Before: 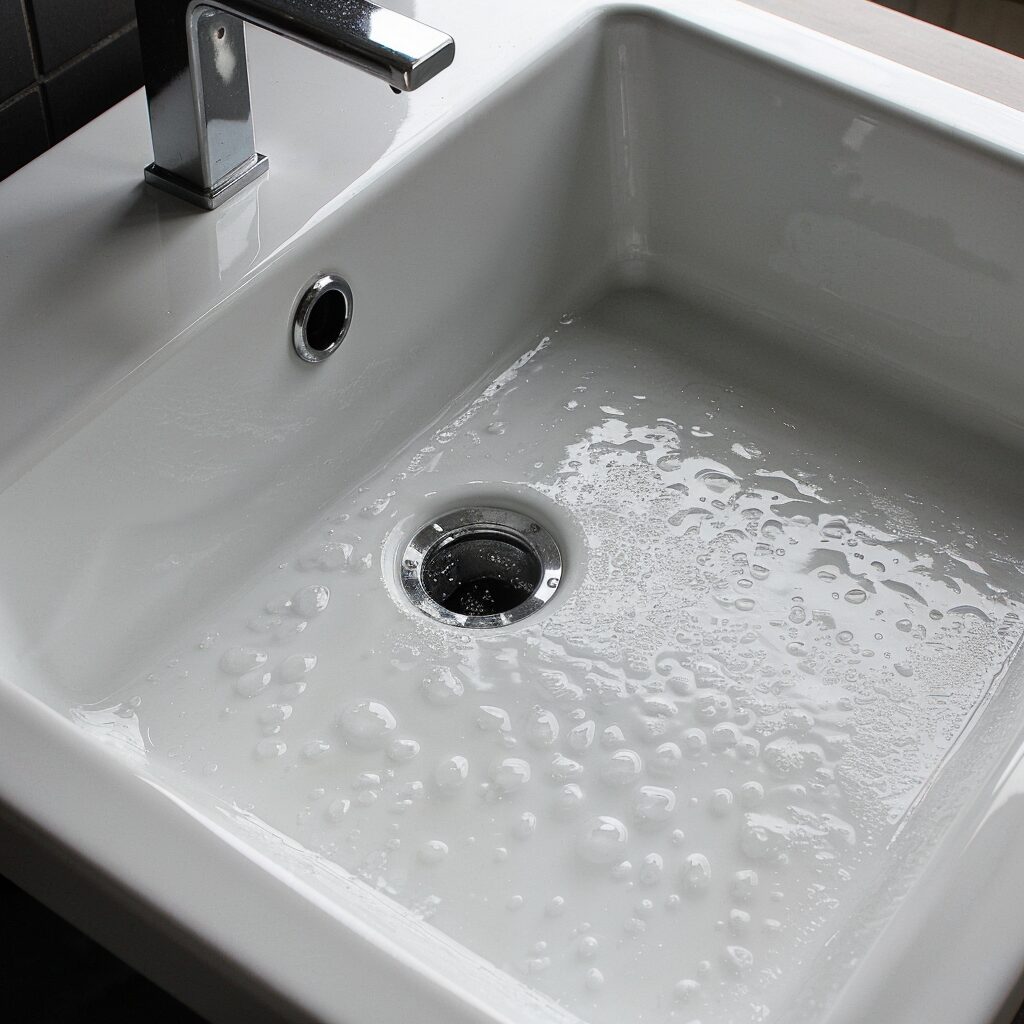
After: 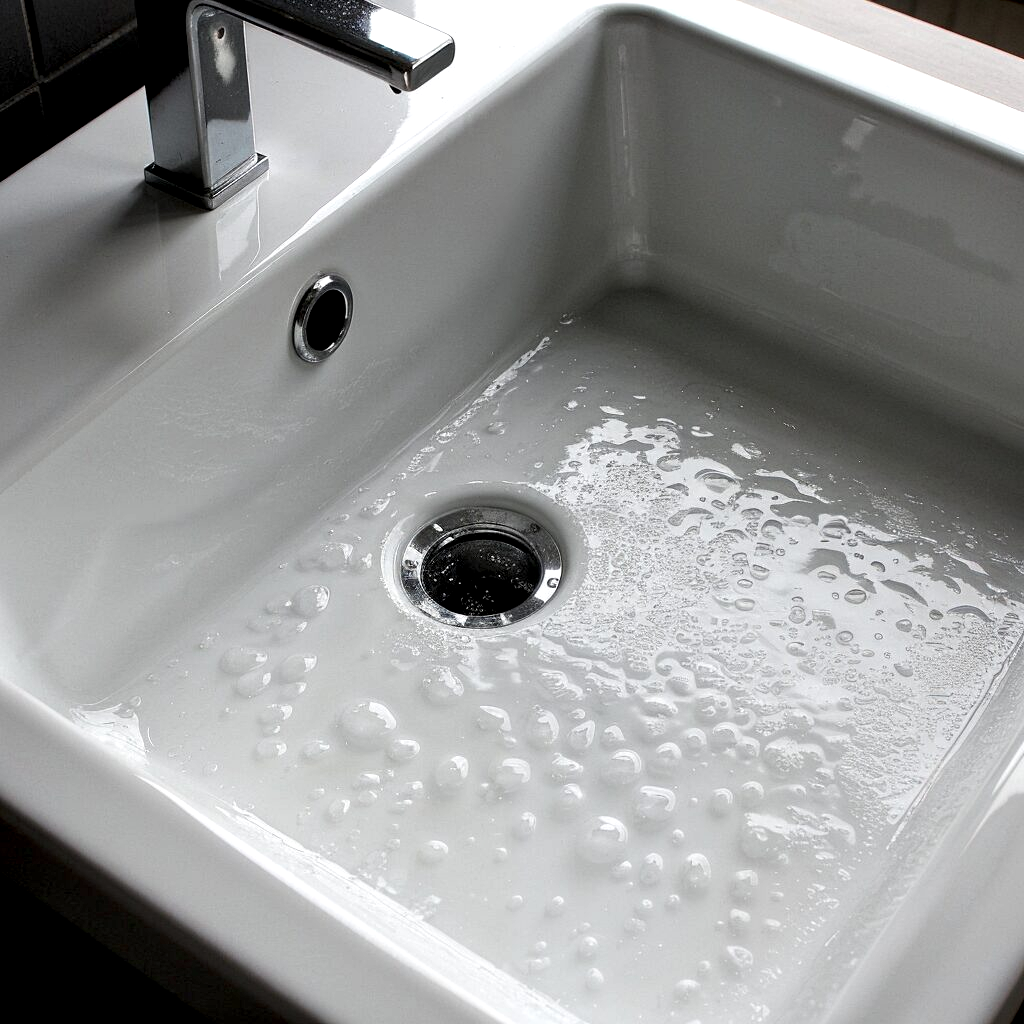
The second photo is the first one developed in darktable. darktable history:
local contrast: highlights 133%, shadows 138%, detail 140%, midtone range 0.261
